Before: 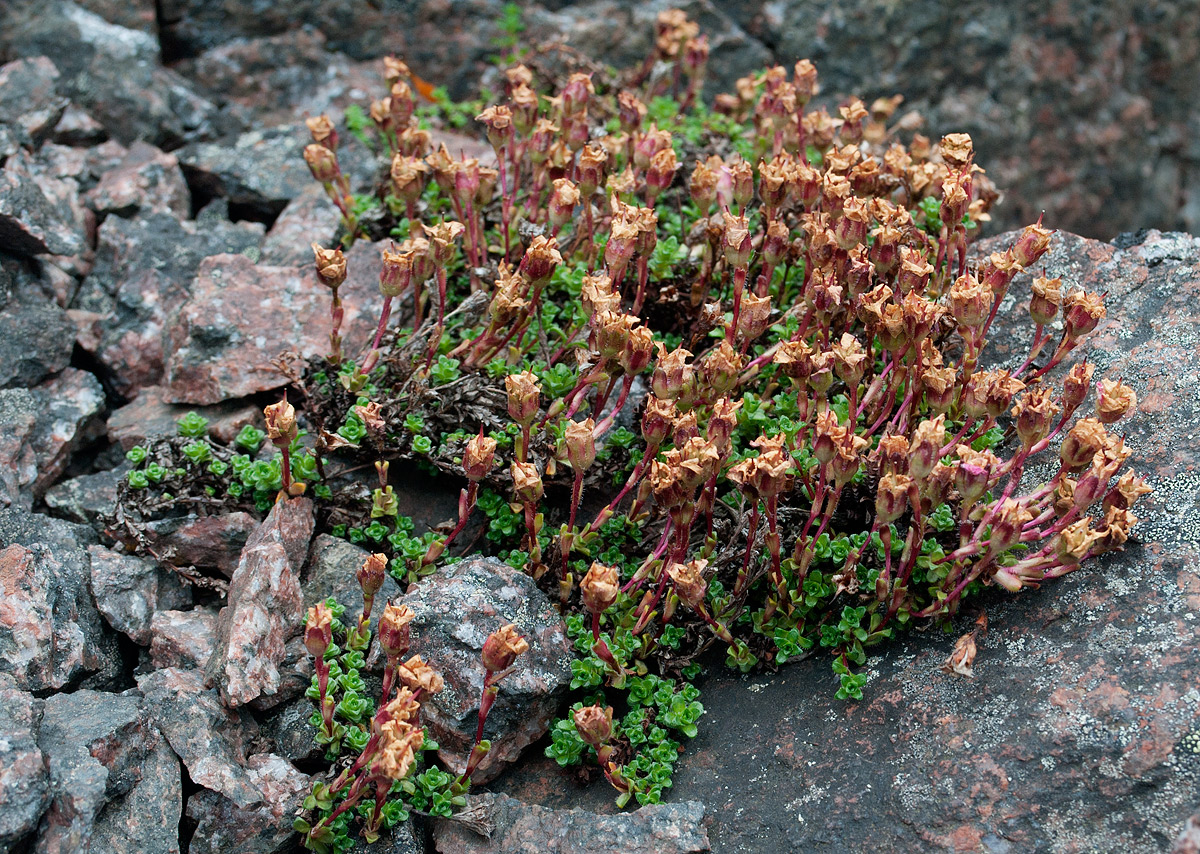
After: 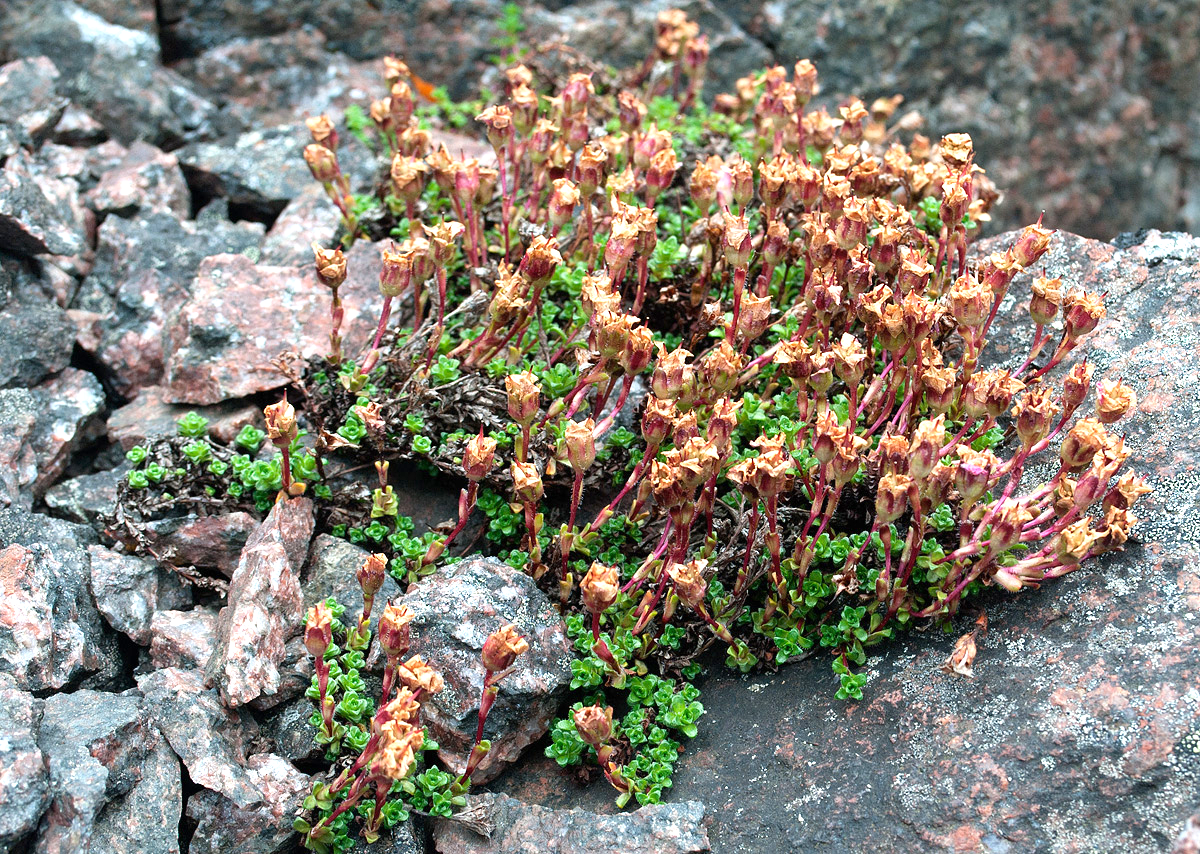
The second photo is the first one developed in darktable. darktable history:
white balance: red 1, blue 1
exposure: black level correction 0, exposure 0.877 EV, compensate exposure bias true, compensate highlight preservation false
